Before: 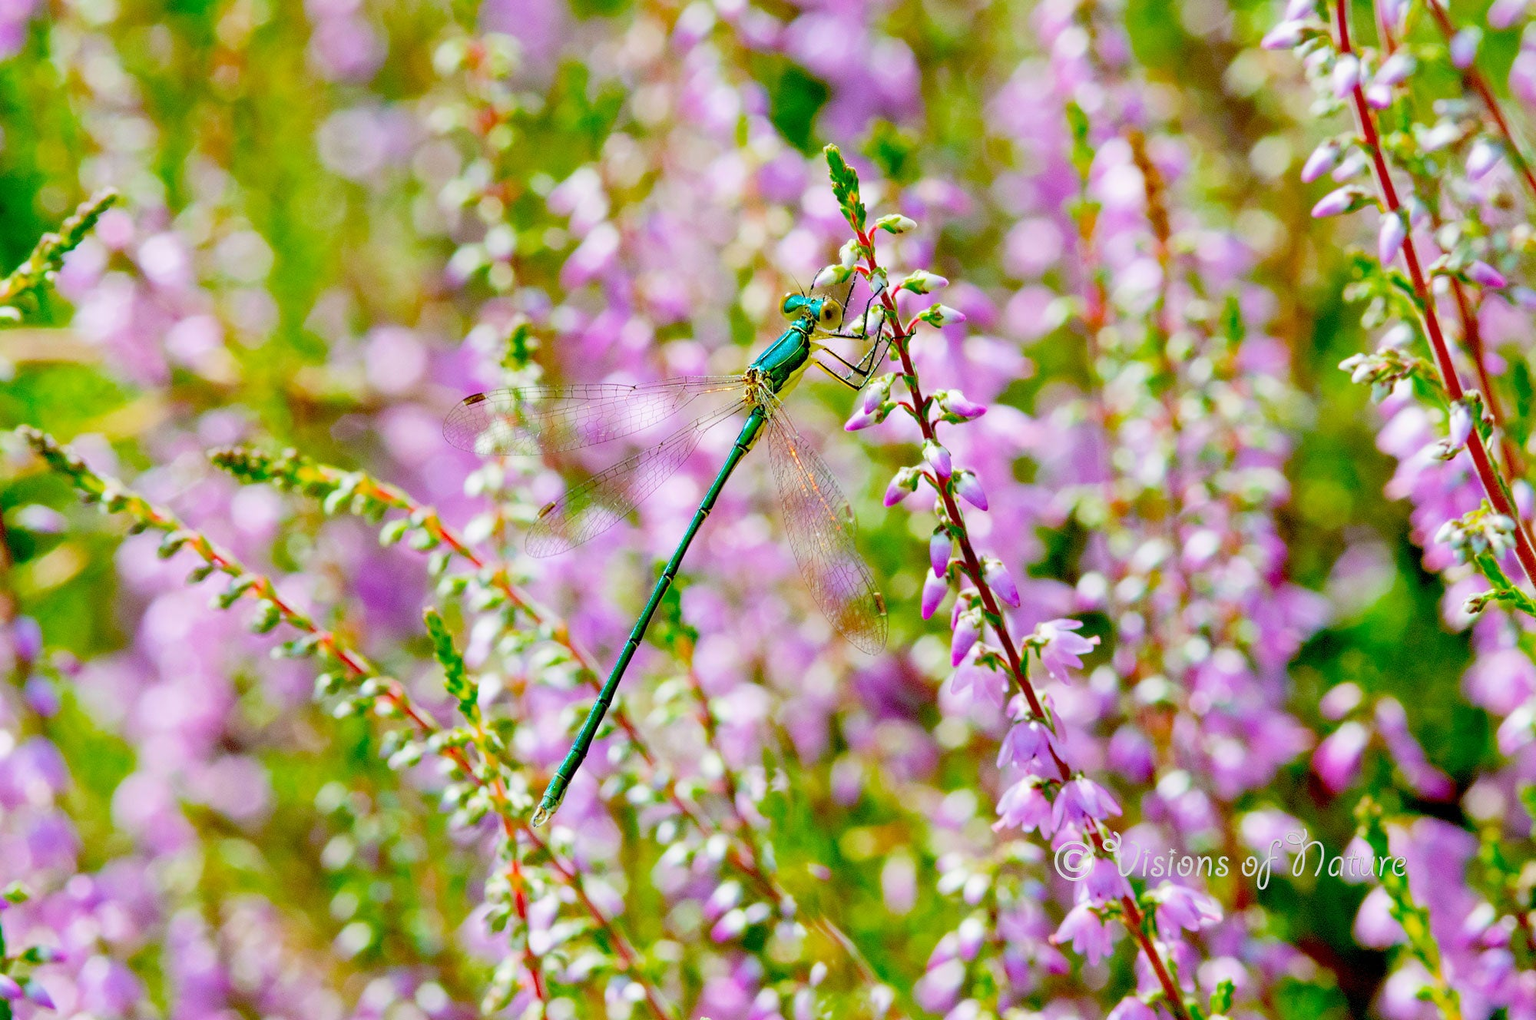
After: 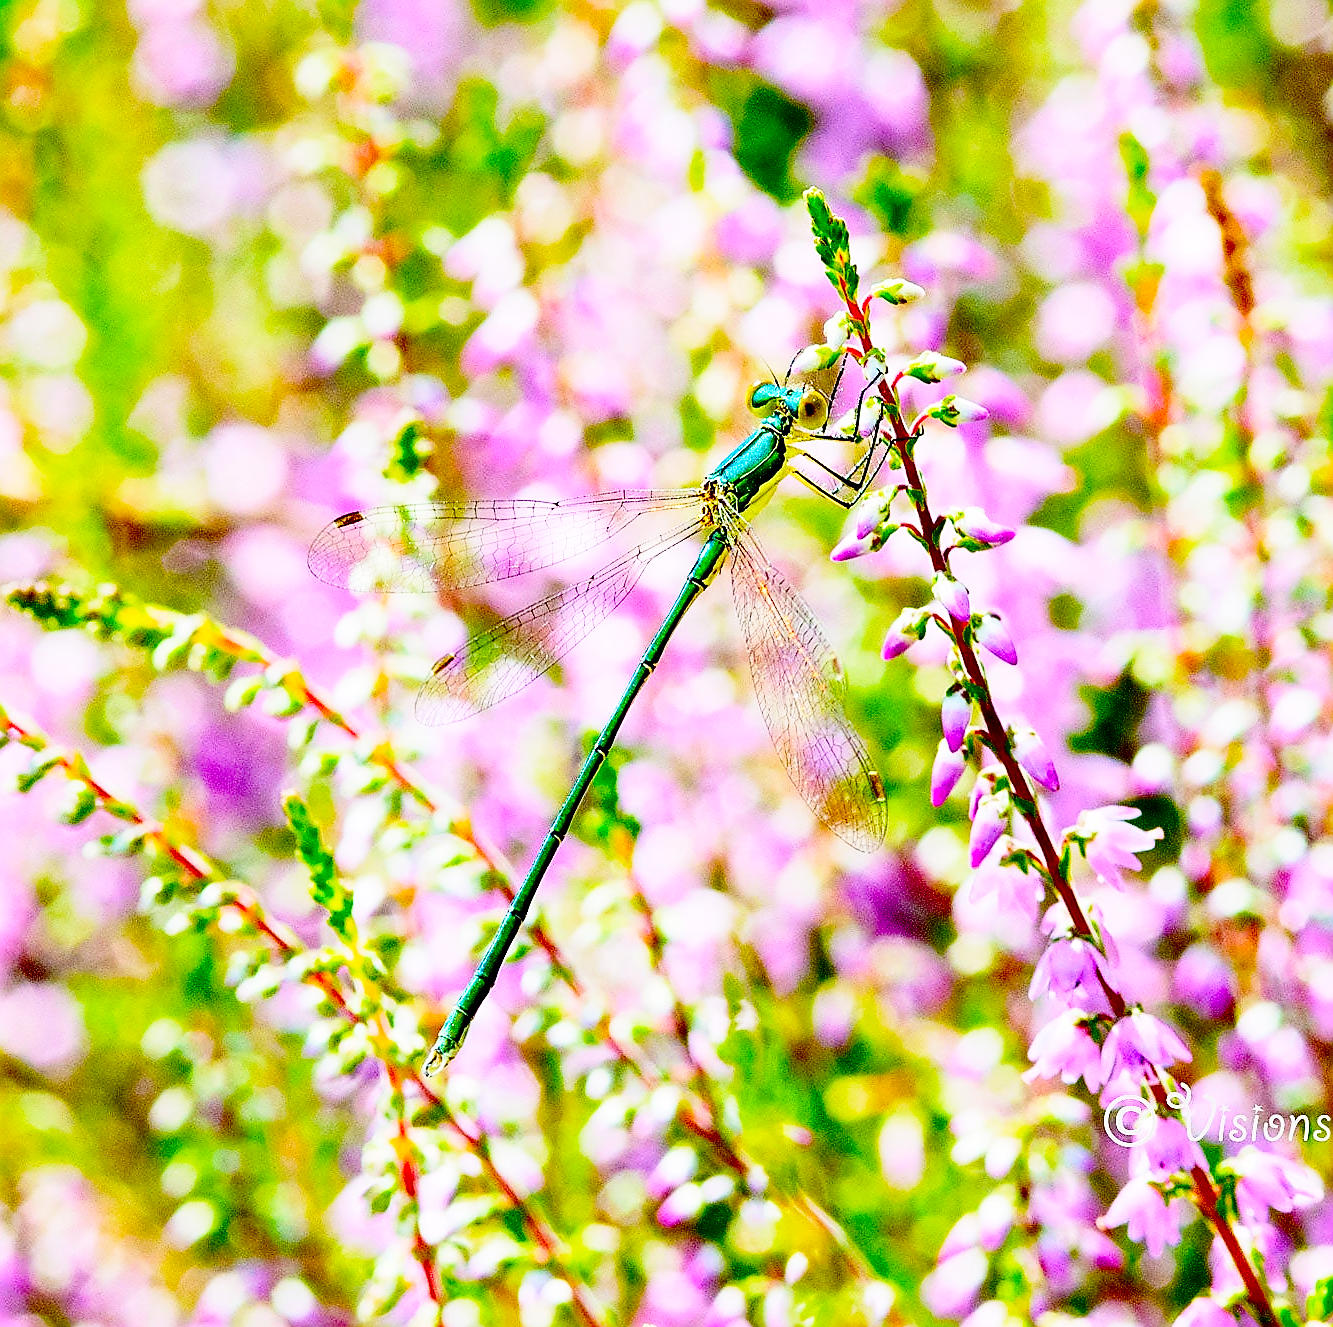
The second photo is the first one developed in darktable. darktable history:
base curve: curves: ch0 [(0, 0) (0.028, 0.03) (0.121, 0.232) (0.46, 0.748) (0.859, 0.968) (1, 1)], preserve colors none
contrast brightness saturation: contrast 0.22, brightness -0.18, saturation 0.235
crop and rotate: left 13.469%, right 19.874%
sharpen: radius 1.386, amount 1.265, threshold 0.801
